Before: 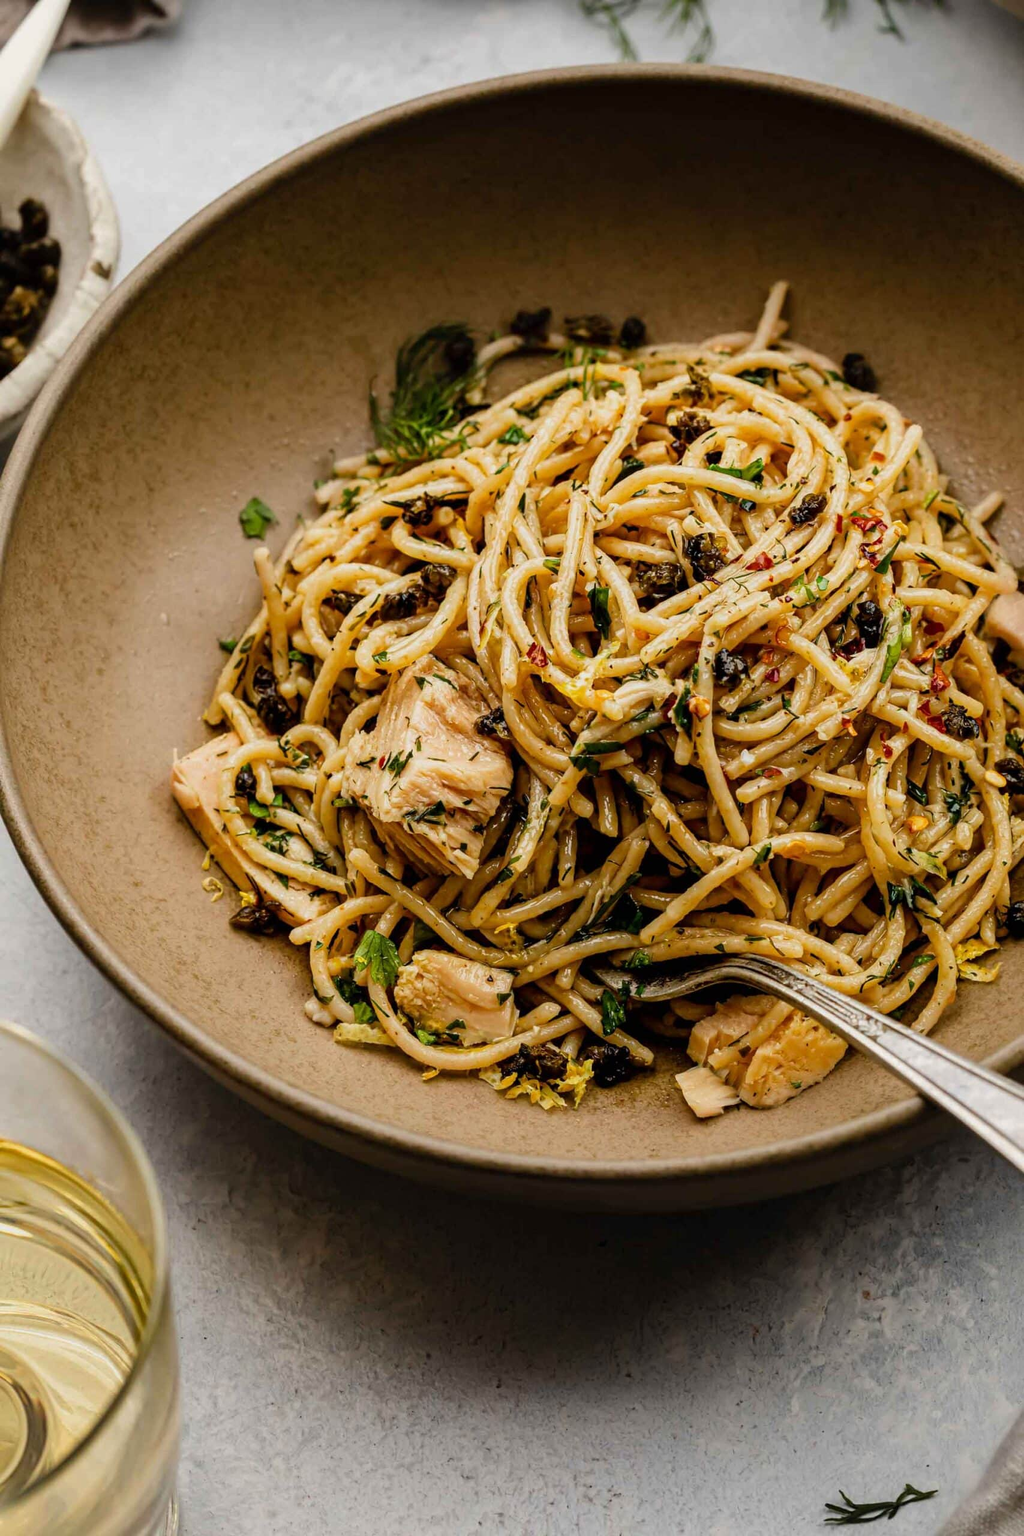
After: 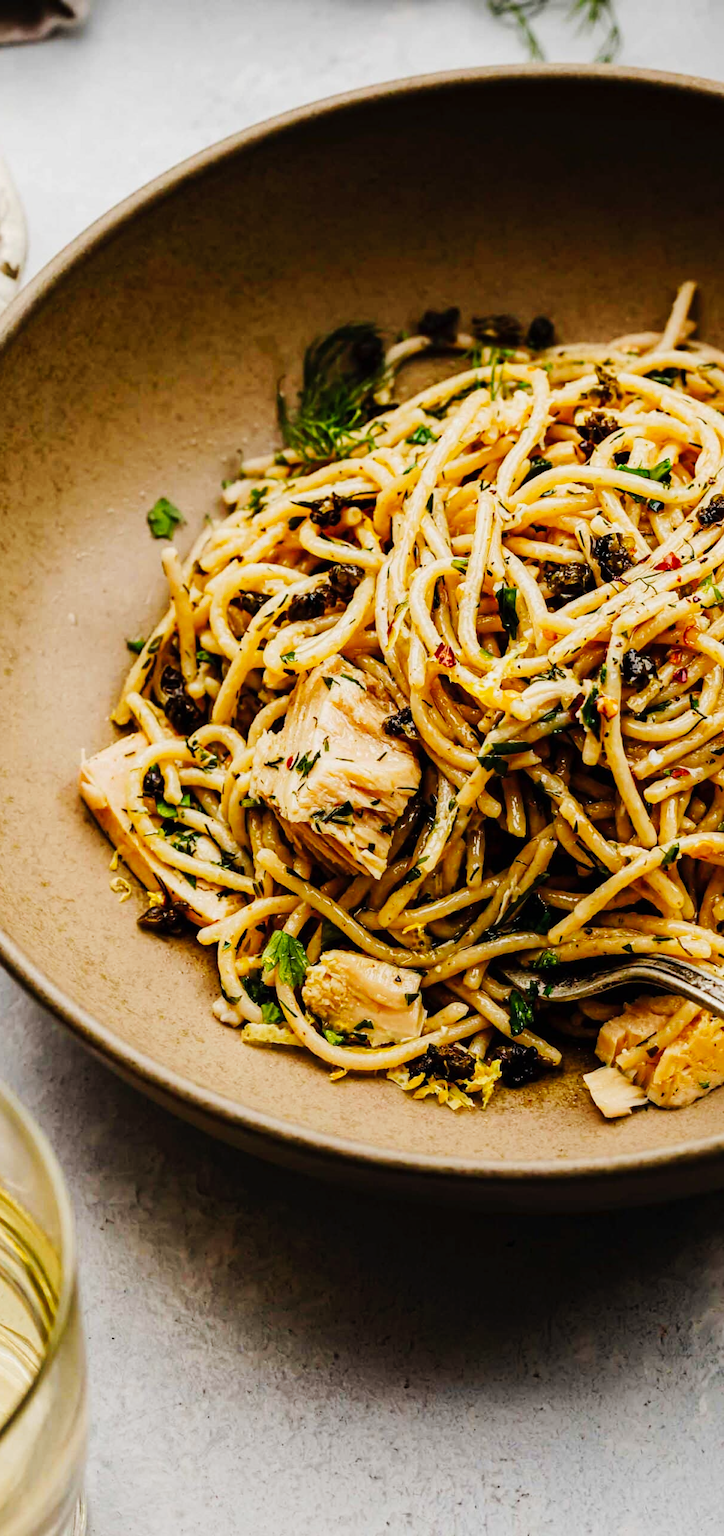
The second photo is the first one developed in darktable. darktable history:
crop and rotate: left 9.061%, right 20.142%
tone curve: curves: ch0 [(0, 0) (0.003, 0.002) (0.011, 0.009) (0.025, 0.019) (0.044, 0.031) (0.069, 0.04) (0.1, 0.059) (0.136, 0.092) (0.177, 0.134) (0.224, 0.192) (0.277, 0.262) (0.335, 0.348) (0.399, 0.446) (0.468, 0.554) (0.543, 0.646) (0.623, 0.731) (0.709, 0.807) (0.801, 0.867) (0.898, 0.931) (1, 1)], preserve colors none
